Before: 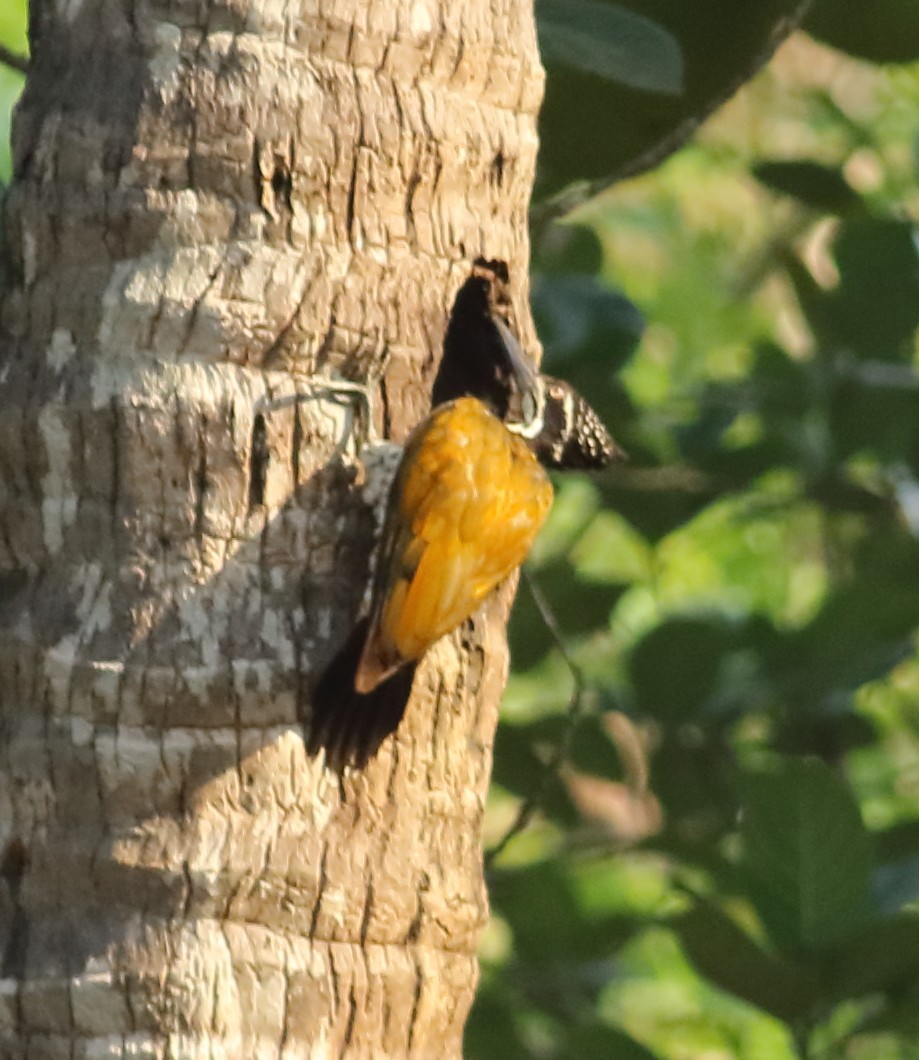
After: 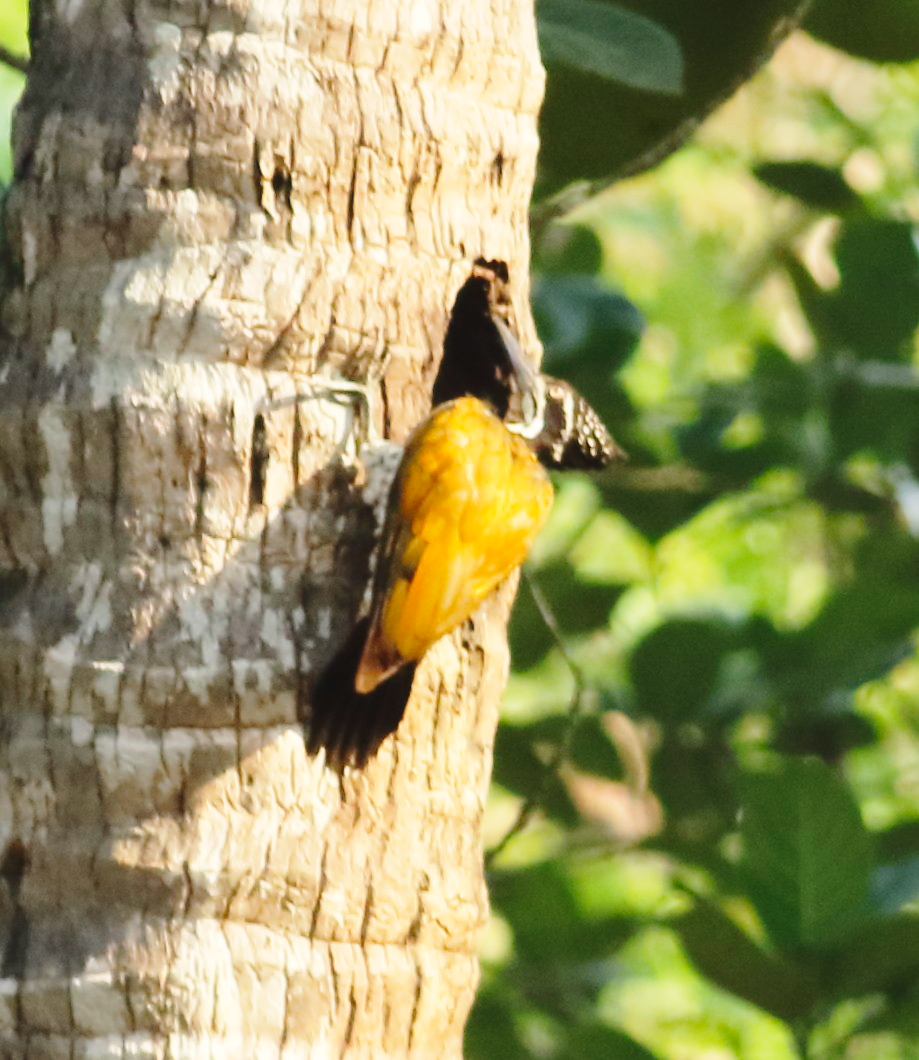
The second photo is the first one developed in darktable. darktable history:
base curve: curves: ch0 [(0, 0) (0.028, 0.03) (0.121, 0.232) (0.46, 0.748) (0.859, 0.968) (1, 1)], preserve colors none
contrast equalizer: octaves 7, y [[0.502, 0.505, 0.512, 0.529, 0.564, 0.588], [0.5 ×6], [0.502, 0.505, 0.512, 0.529, 0.564, 0.588], [0, 0.001, 0.001, 0.004, 0.008, 0.011], [0, 0.001, 0.001, 0.004, 0.008, 0.011]], mix -1
